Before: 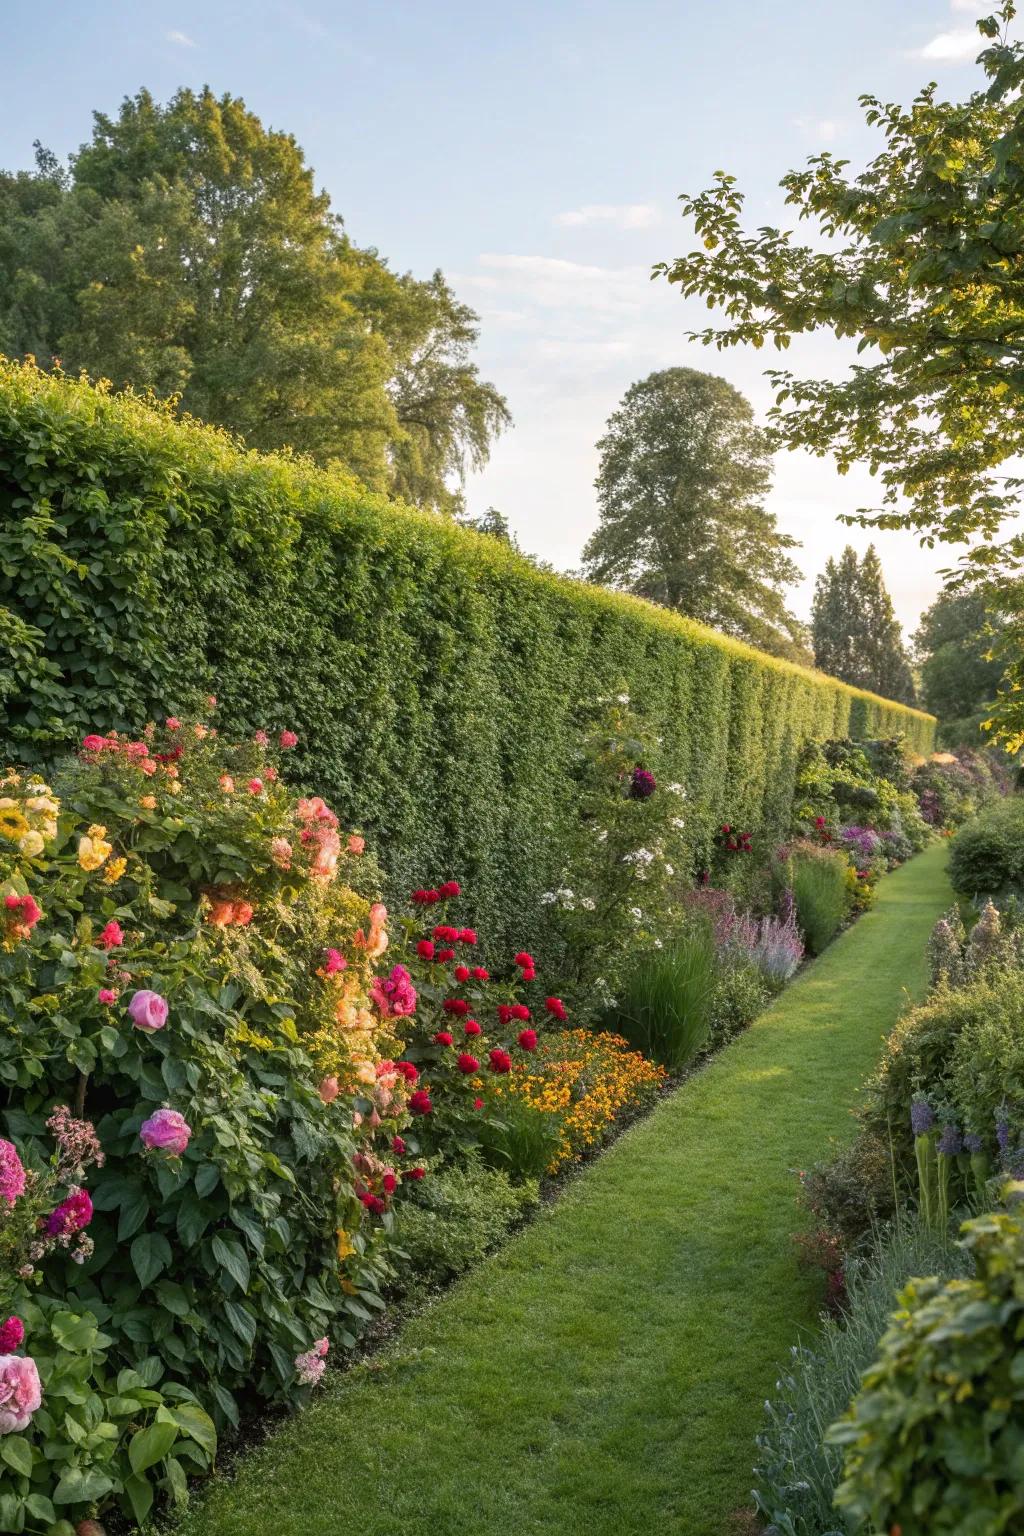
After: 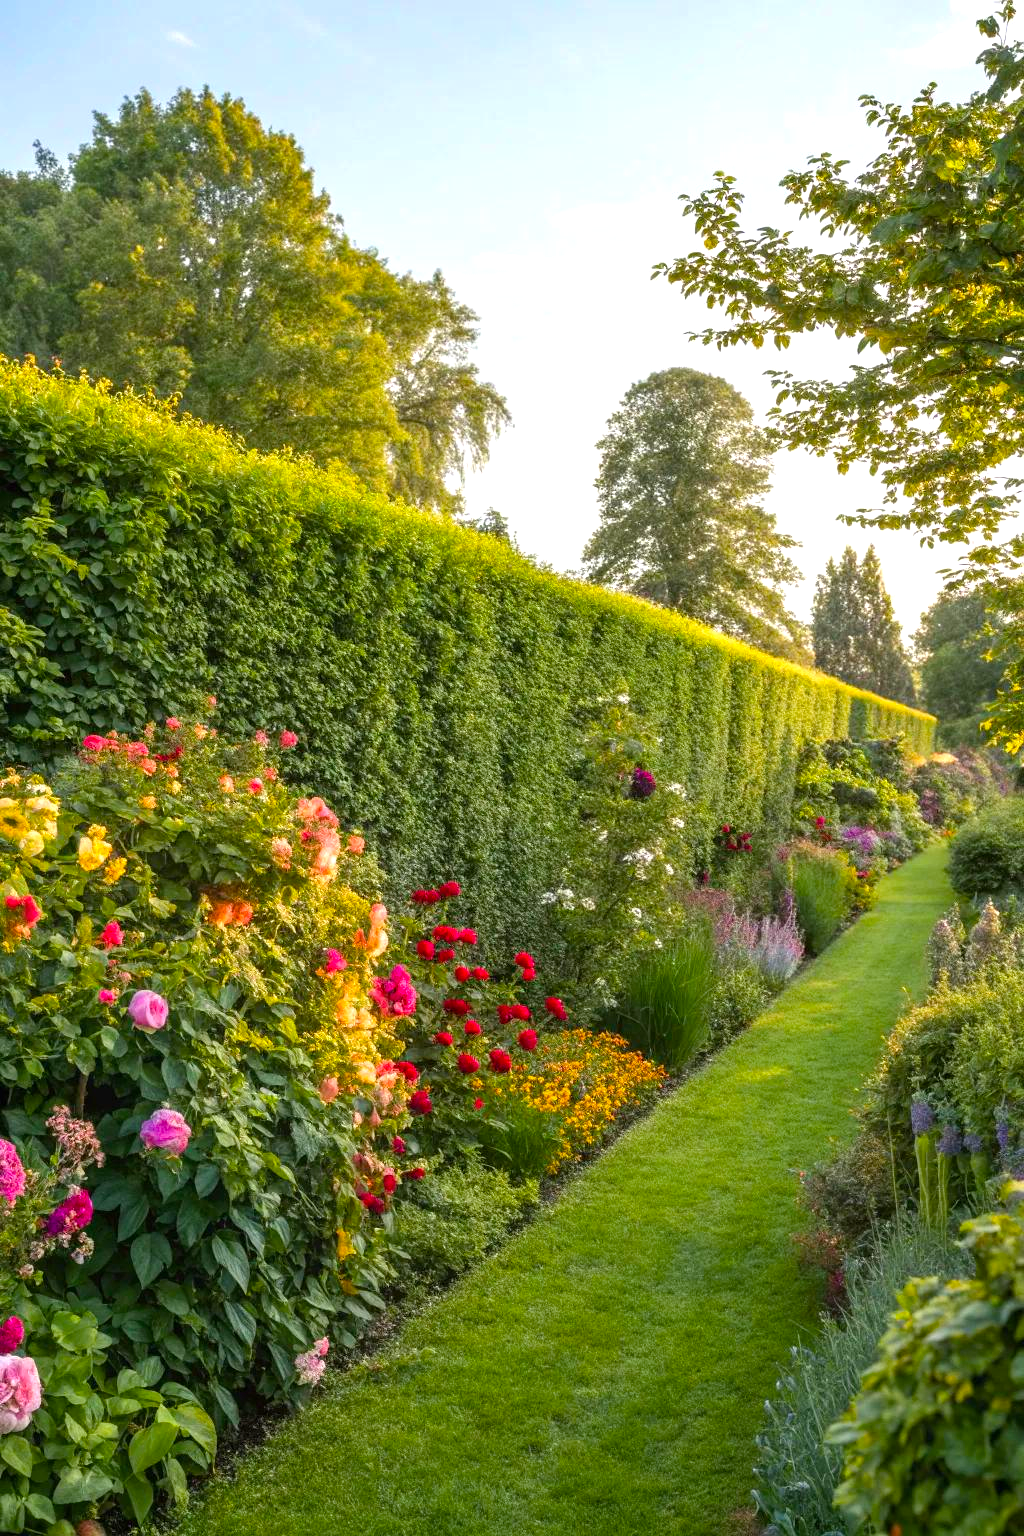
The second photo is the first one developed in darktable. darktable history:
color balance rgb: linear chroma grading › global chroma 8.932%, perceptual saturation grading › global saturation 17.615%, perceptual brilliance grading › global brilliance 10.607%, perceptual brilliance grading › shadows 15.163%
